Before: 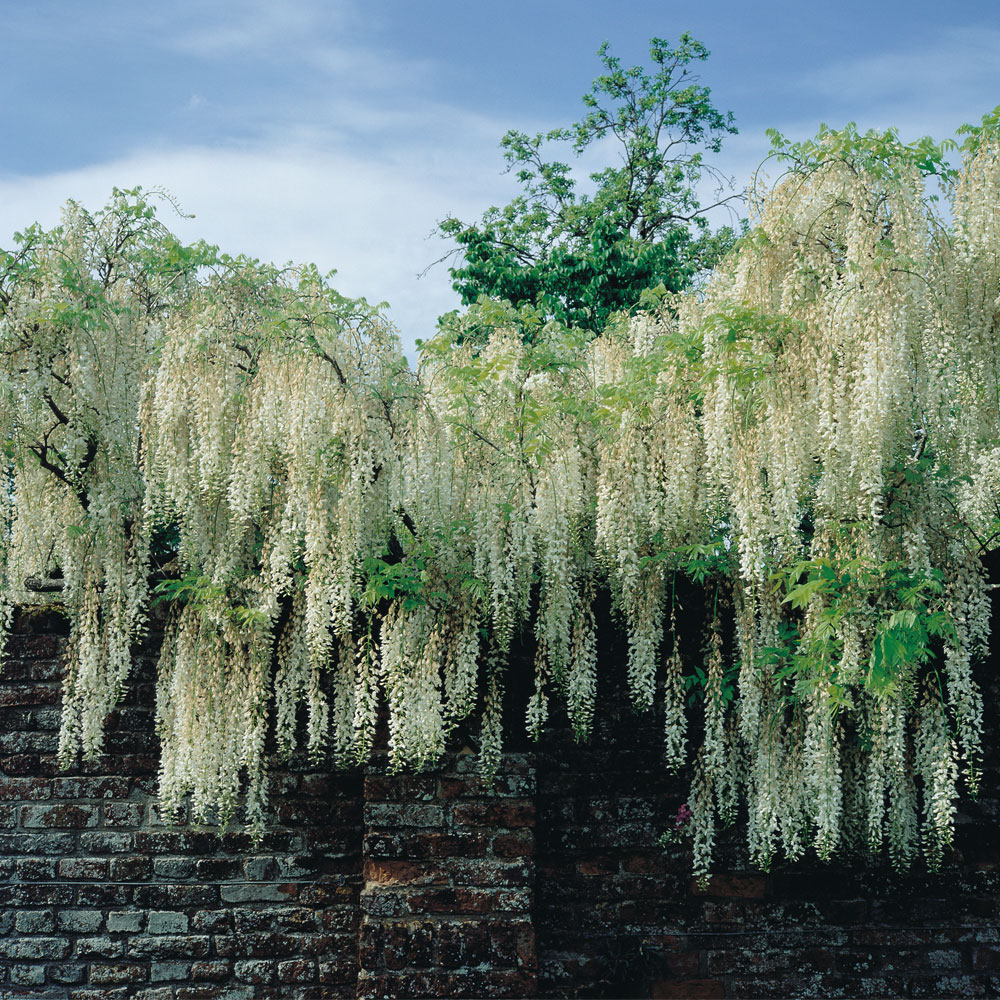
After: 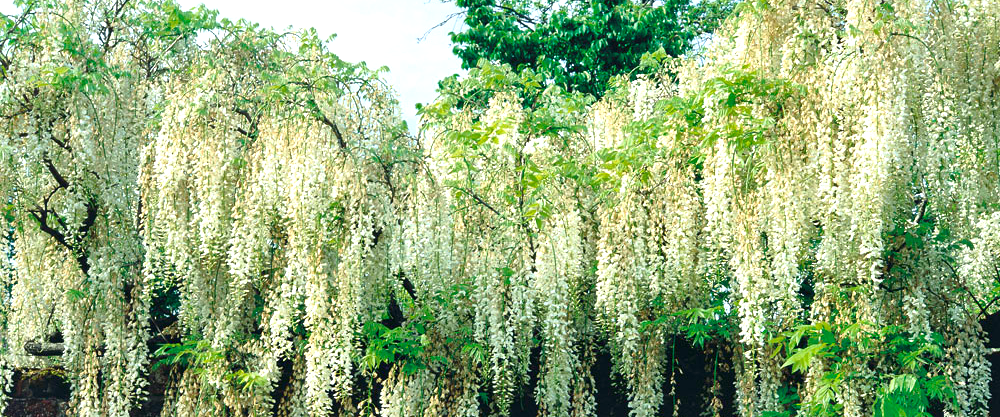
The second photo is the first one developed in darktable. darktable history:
tone curve: curves: ch0 [(0, 0) (0.003, 0.005) (0.011, 0.019) (0.025, 0.04) (0.044, 0.064) (0.069, 0.095) (0.1, 0.129) (0.136, 0.169) (0.177, 0.207) (0.224, 0.247) (0.277, 0.298) (0.335, 0.354) (0.399, 0.416) (0.468, 0.478) (0.543, 0.553) (0.623, 0.634) (0.709, 0.709) (0.801, 0.817) (0.898, 0.912) (1, 1)], color space Lab, linked channels, preserve colors none
local contrast: mode bilateral grid, contrast 24, coarseness 60, detail 151%, midtone range 0.2
exposure: black level correction 0, exposure 0.704 EV, compensate highlight preservation false
crop and rotate: top 23.67%, bottom 34.578%
contrast brightness saturation: brightness -0.017, saturation 0.352
